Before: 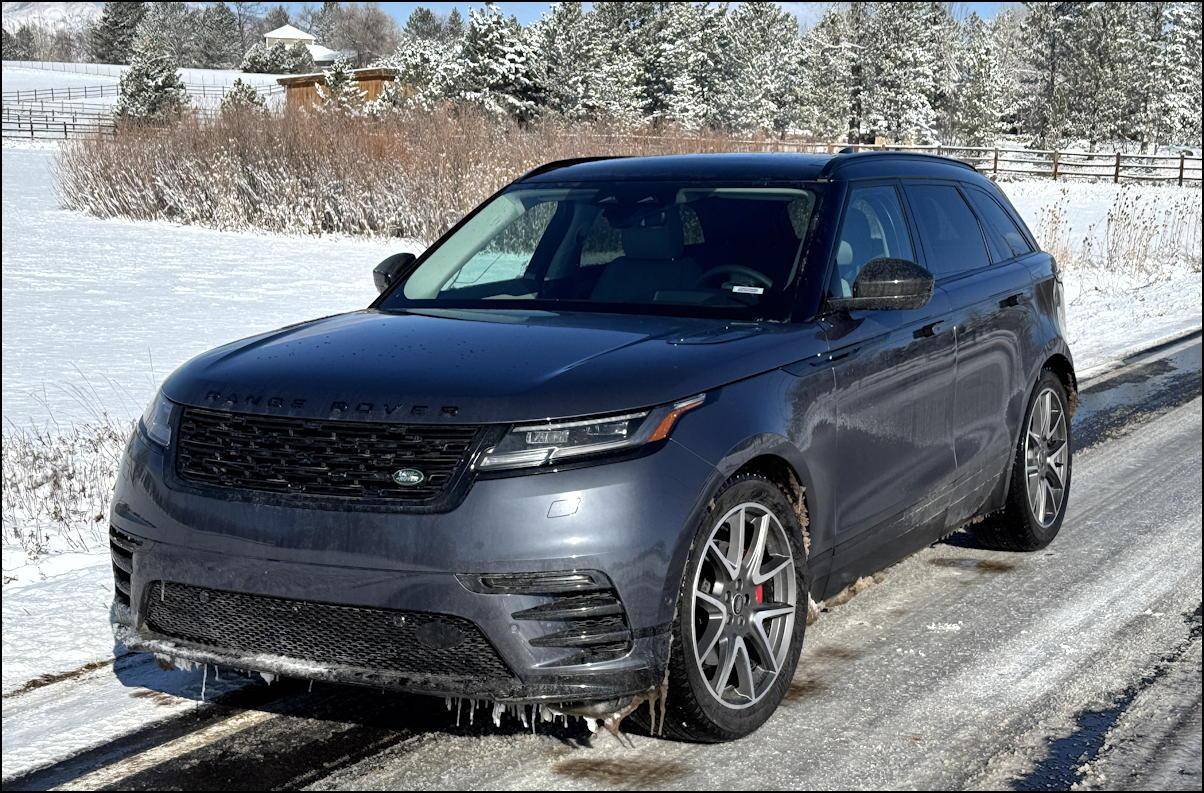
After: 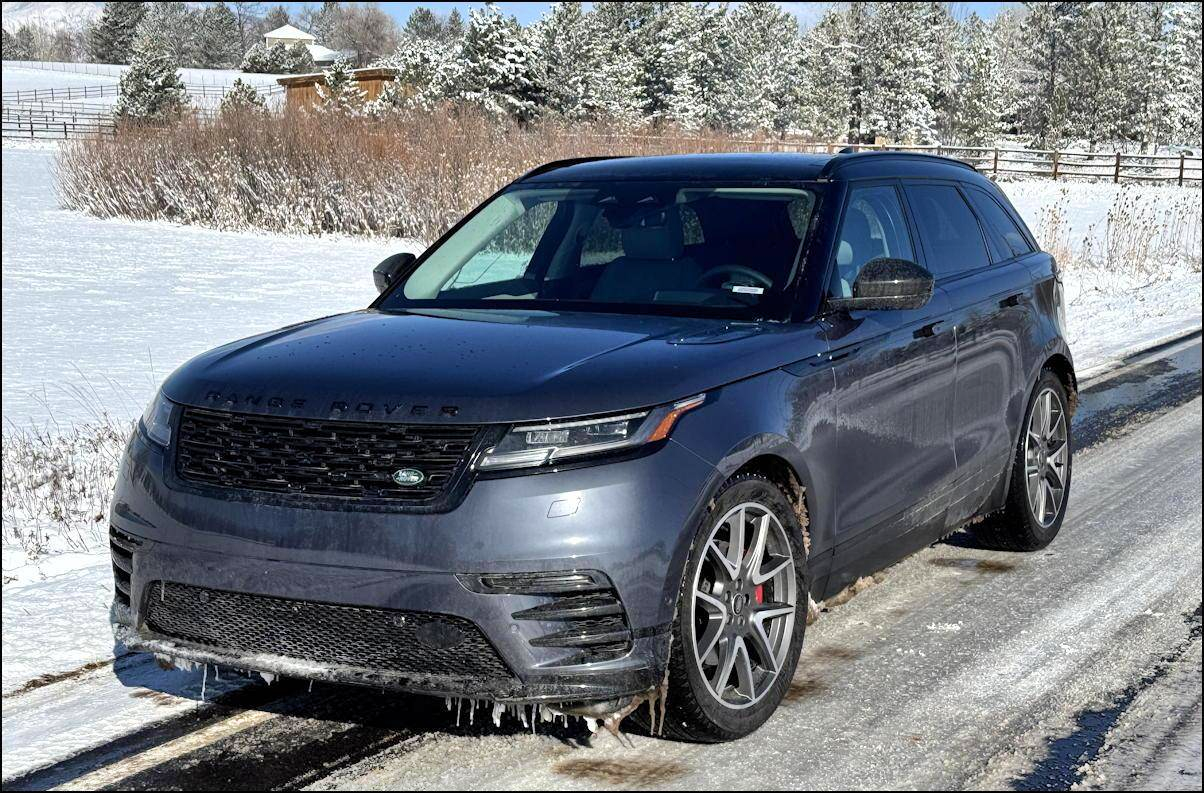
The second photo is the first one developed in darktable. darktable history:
shadows and highlights: low approximation 0.01, soften with gaussian
velvia: strength 10%
